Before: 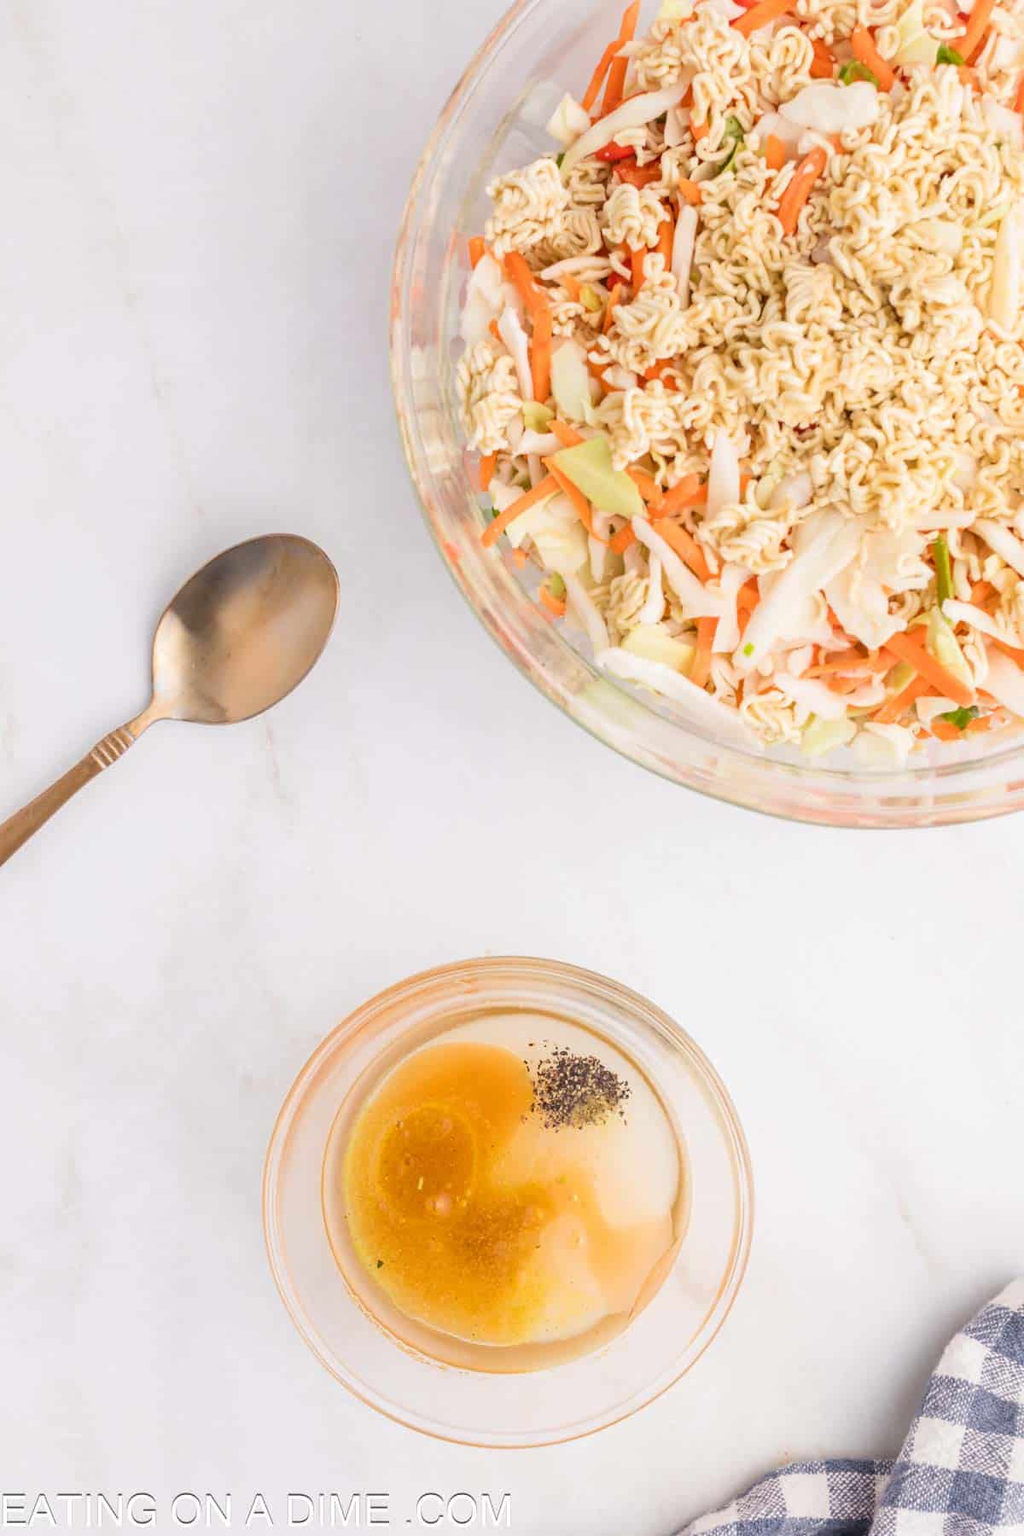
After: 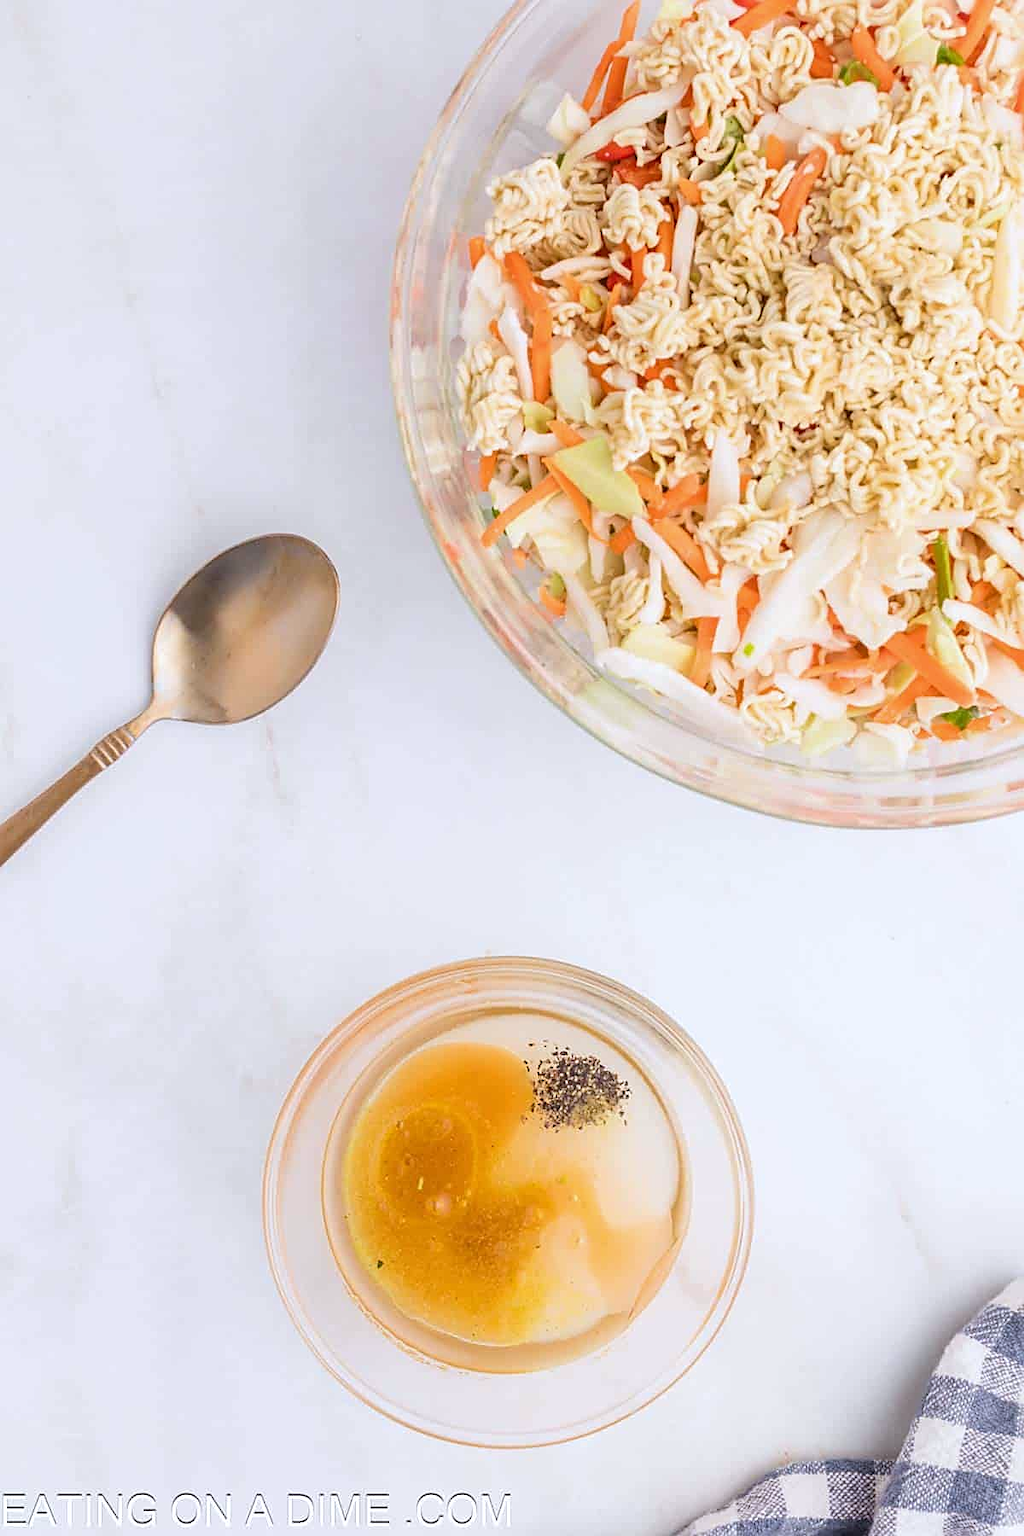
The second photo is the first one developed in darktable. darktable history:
white balance: red 0.974, blue 1.044
sharpen: on, module defaults
